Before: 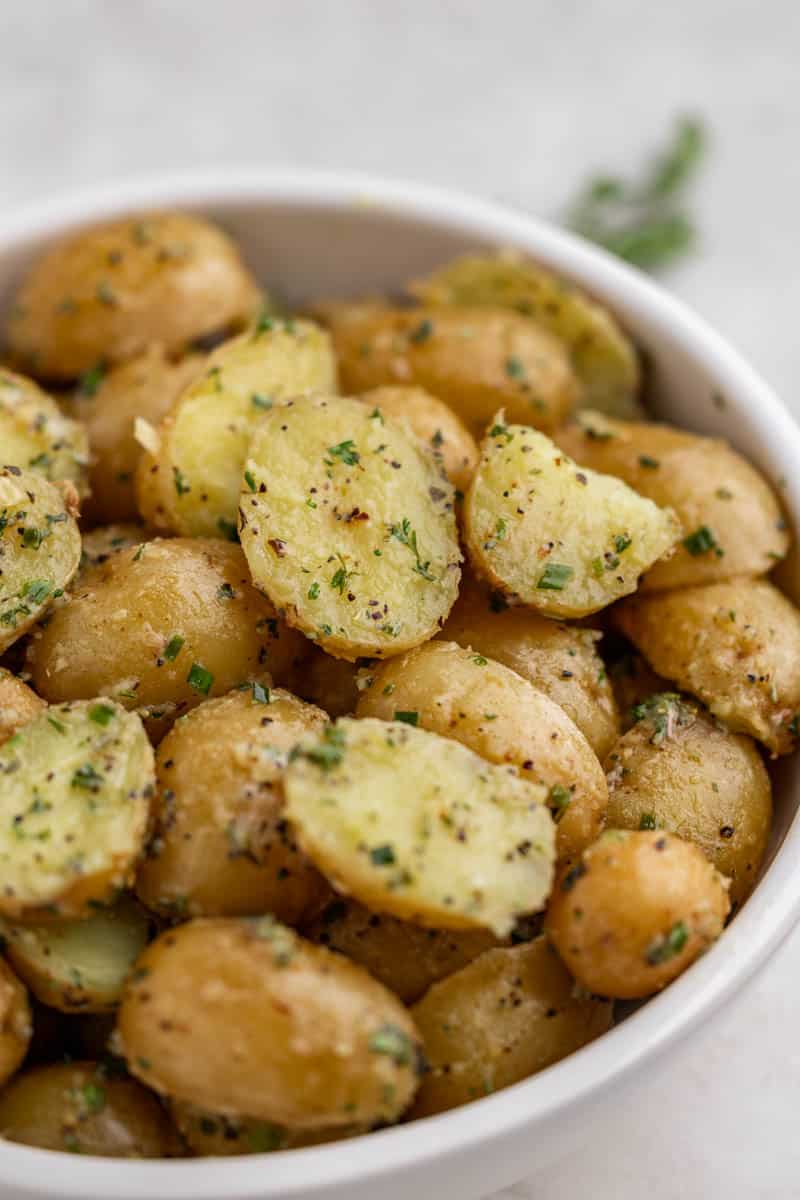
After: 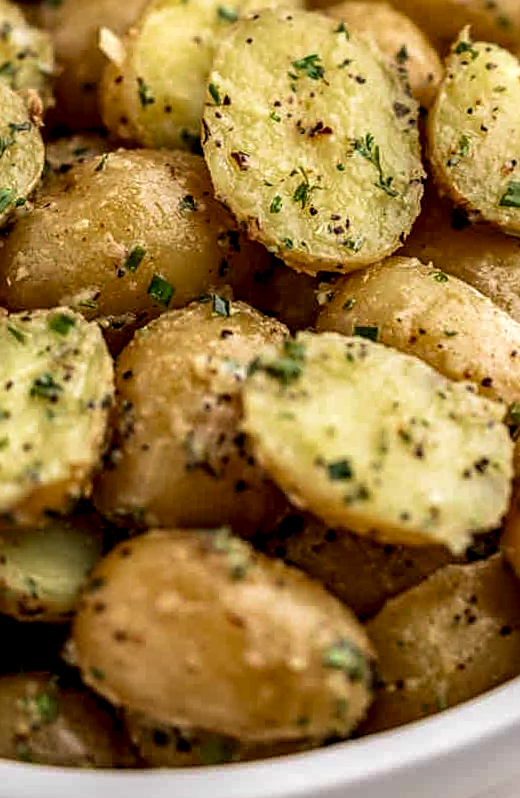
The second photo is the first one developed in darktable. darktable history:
sharpen: on, module defaults
crop and rotate: angle -1.04°, left 3.596%, top 31.619%, right 29.63%
velvia: on, module defaults
local contrast: highlights 60%, shadows 59%, detail 160%
